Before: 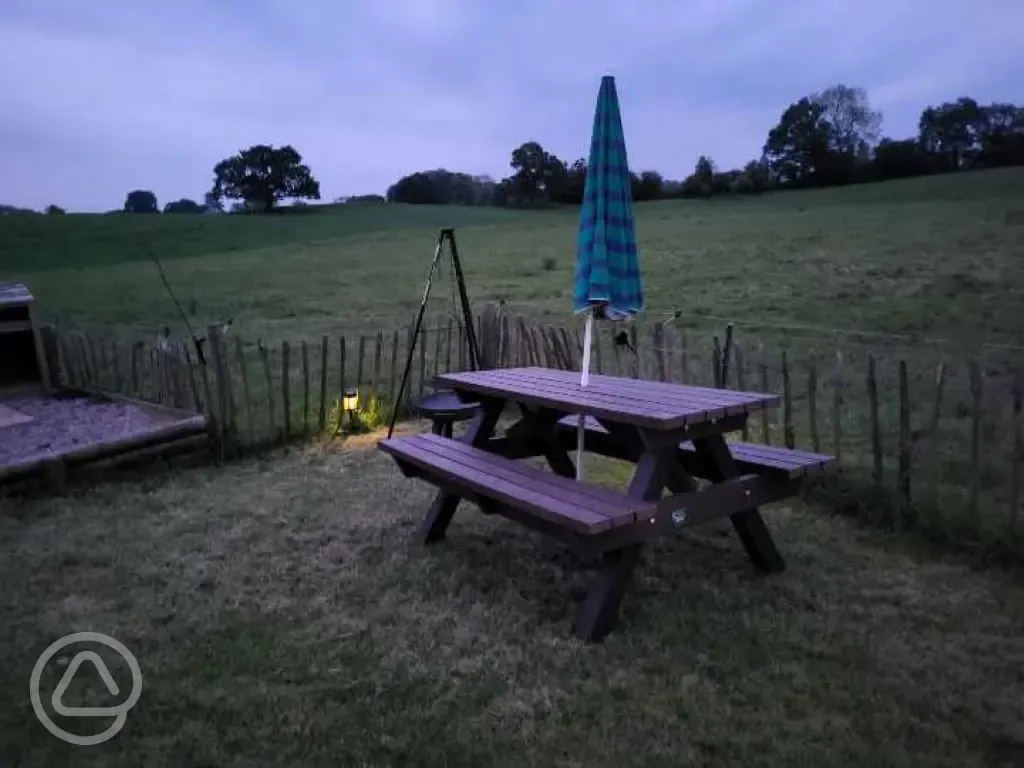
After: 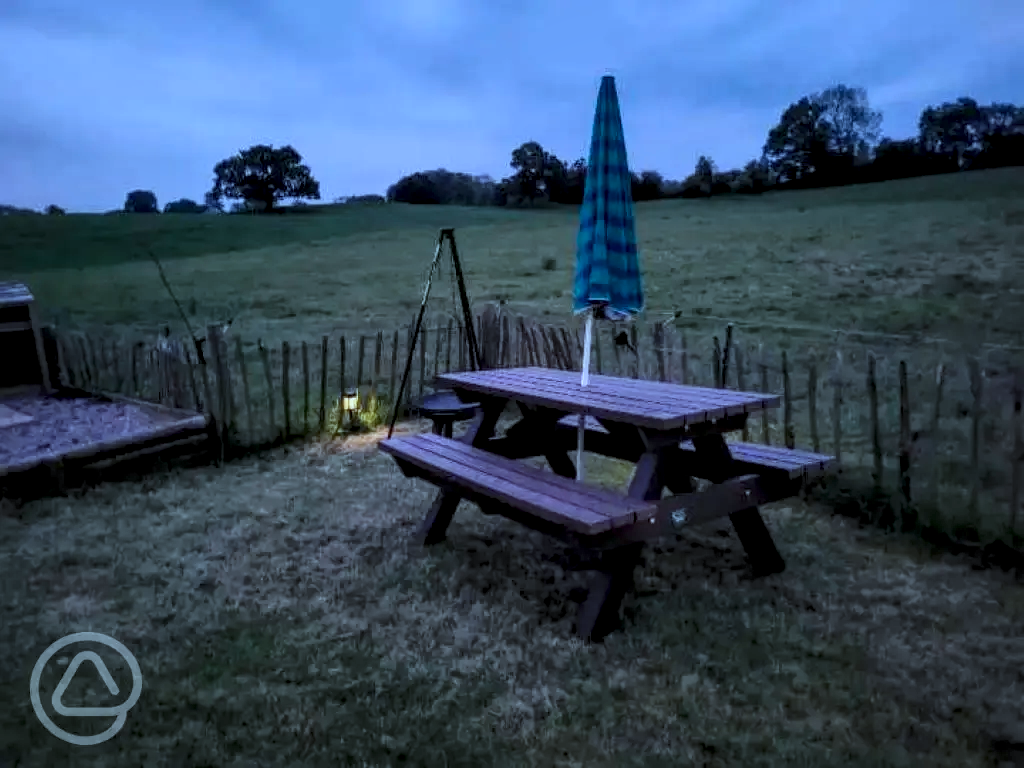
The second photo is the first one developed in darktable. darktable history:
shadows and highlights: radius 122.27, shadows 21.43, white point adjustment -9.58, highlights -13.17, soften with gaussian
color correction: highlights a* -8.95, highlights b* -23.57
local contrast: highlights 105%, shadows 99%, detail 199%, midtone range 0.2
